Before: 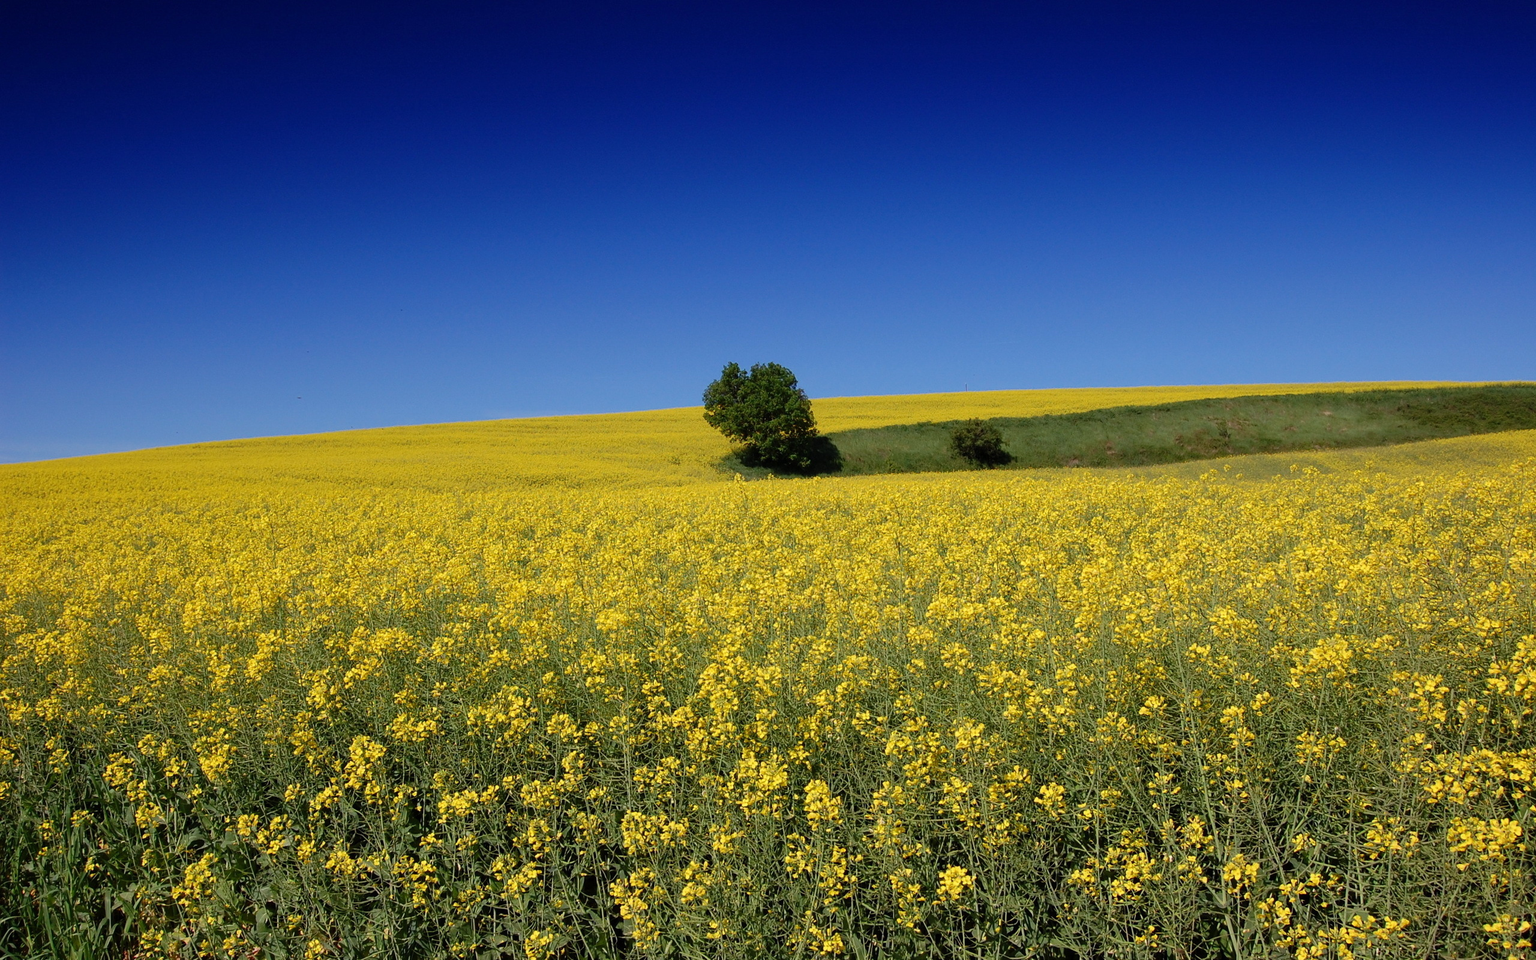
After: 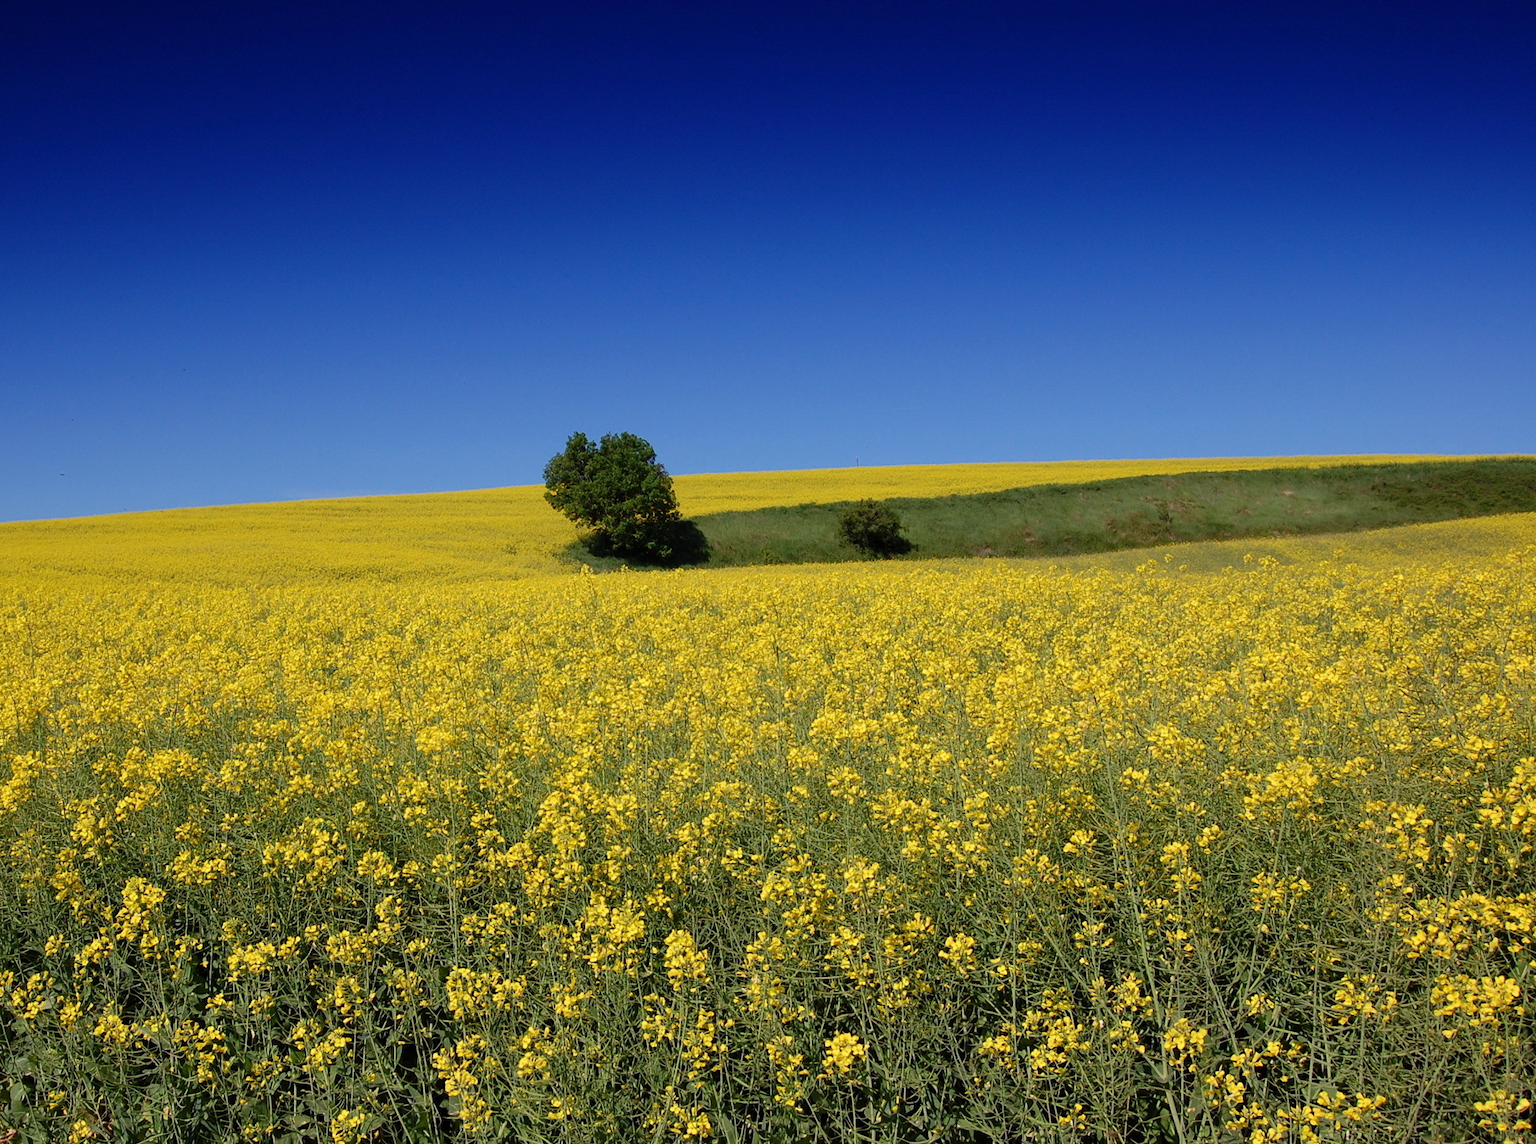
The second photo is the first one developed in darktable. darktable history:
crop: left 16.095%
